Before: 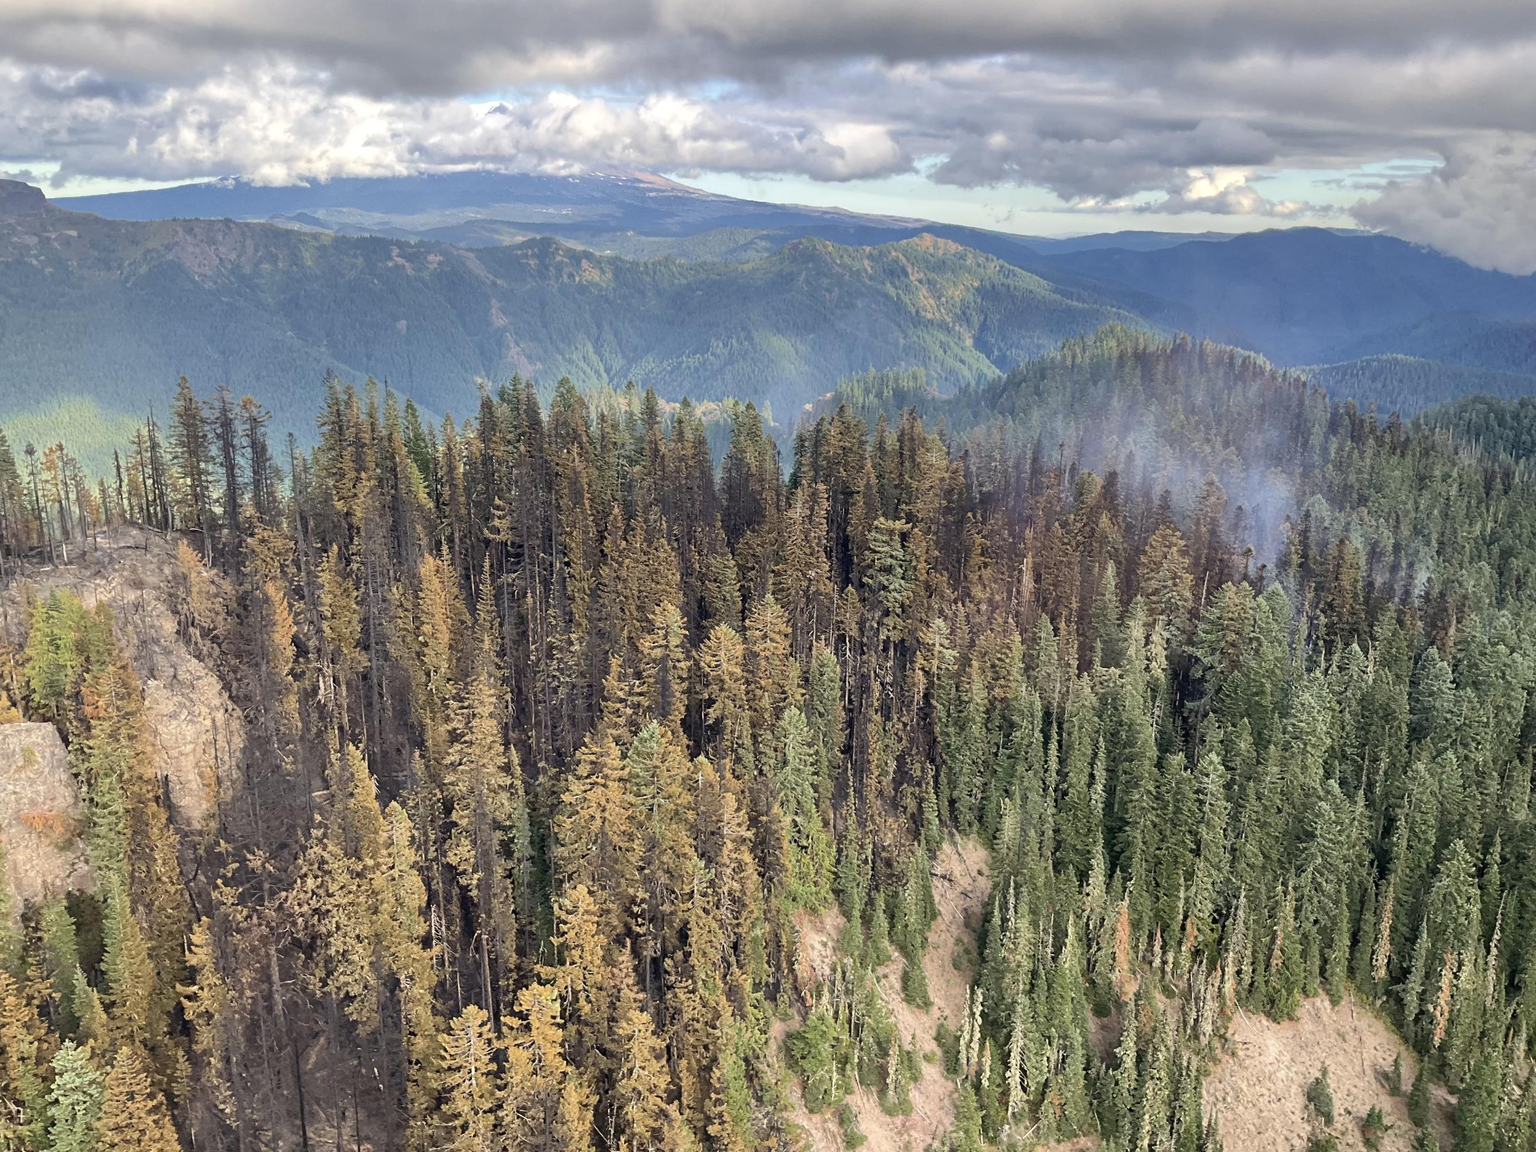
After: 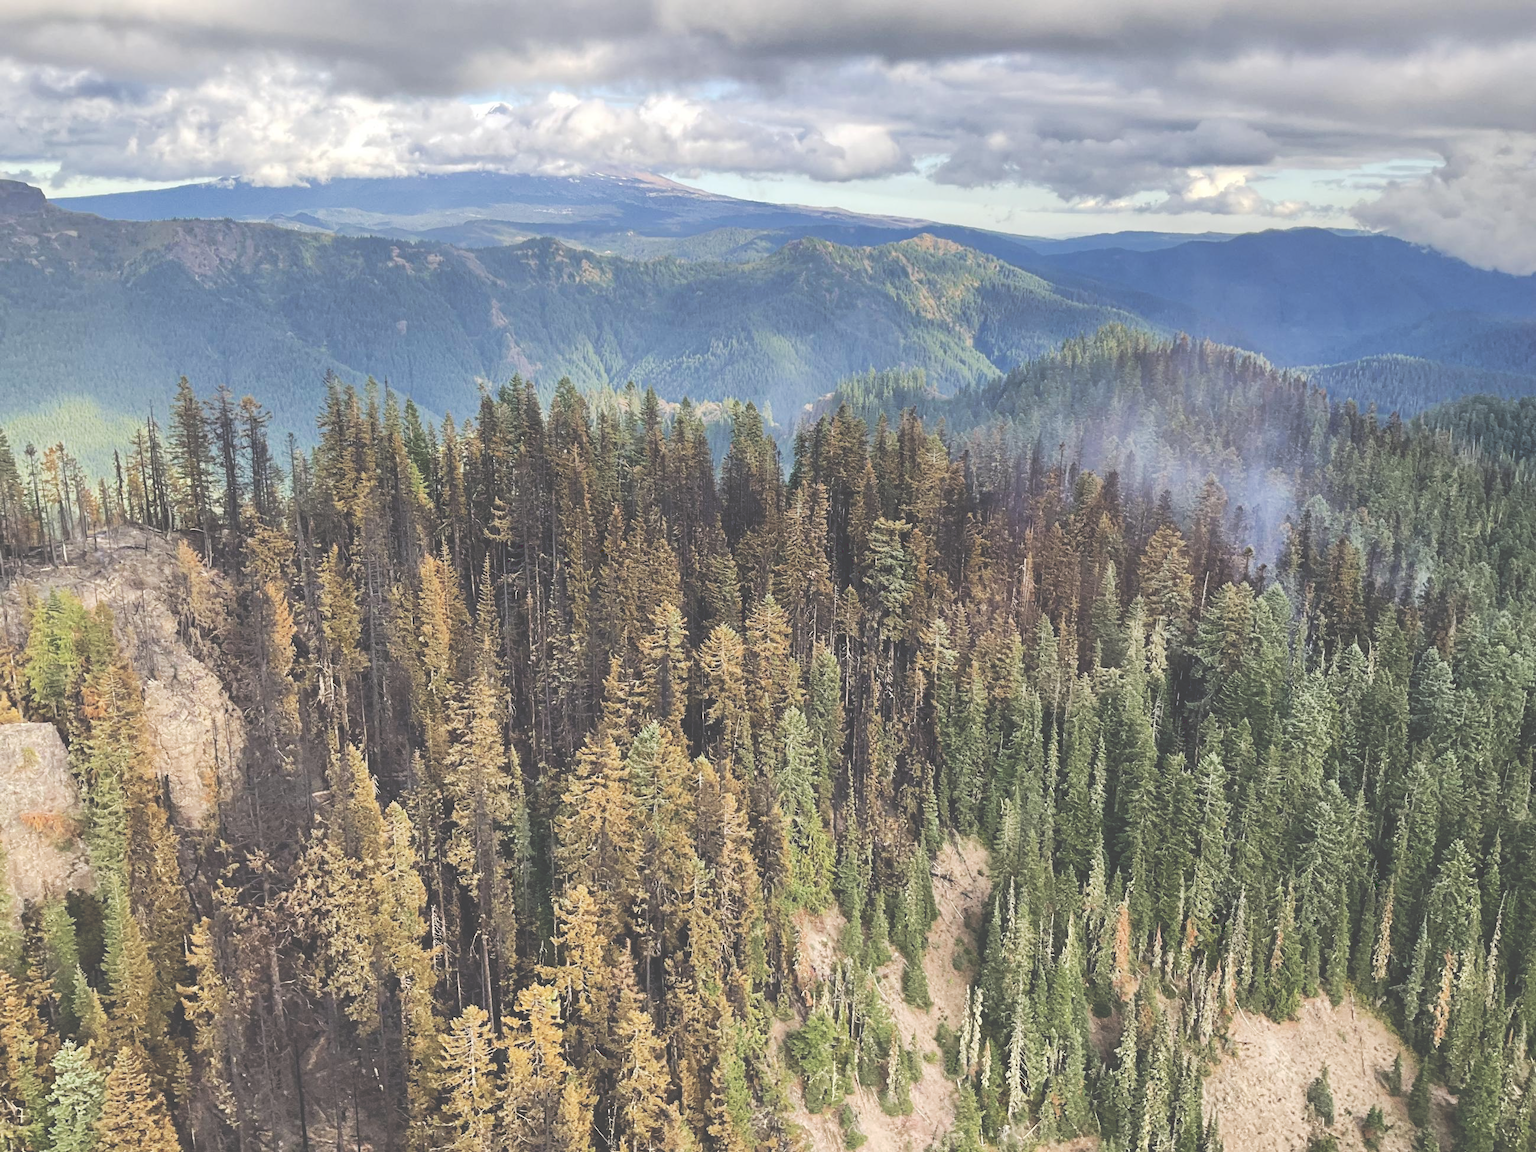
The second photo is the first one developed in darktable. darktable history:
color calibration: illuminant same as pipeline (D50), adaptation XYZ, x 0.346, y 0.359, temperature 5004.08 K
tone curve: curves: ch0 [(0, 0) (0.003, 0.273) (0.011, 0.276) (0.025, 0.276) (0.044, 0.28) (0.069, 0.283) (0.1, 0.288) (0.136, 0.293) (0.177, 0.302) (0.224, 0.321) (0.277, 0.349) (0.335, 0.393) (0.399, 0.448) (0.468, 0.51) (0.543, 0.589) (0.623, 0.677) (0.709, 0.761) (0.801, 0.839) (0.898, 0.909) (1, 1)], preserve colors none
